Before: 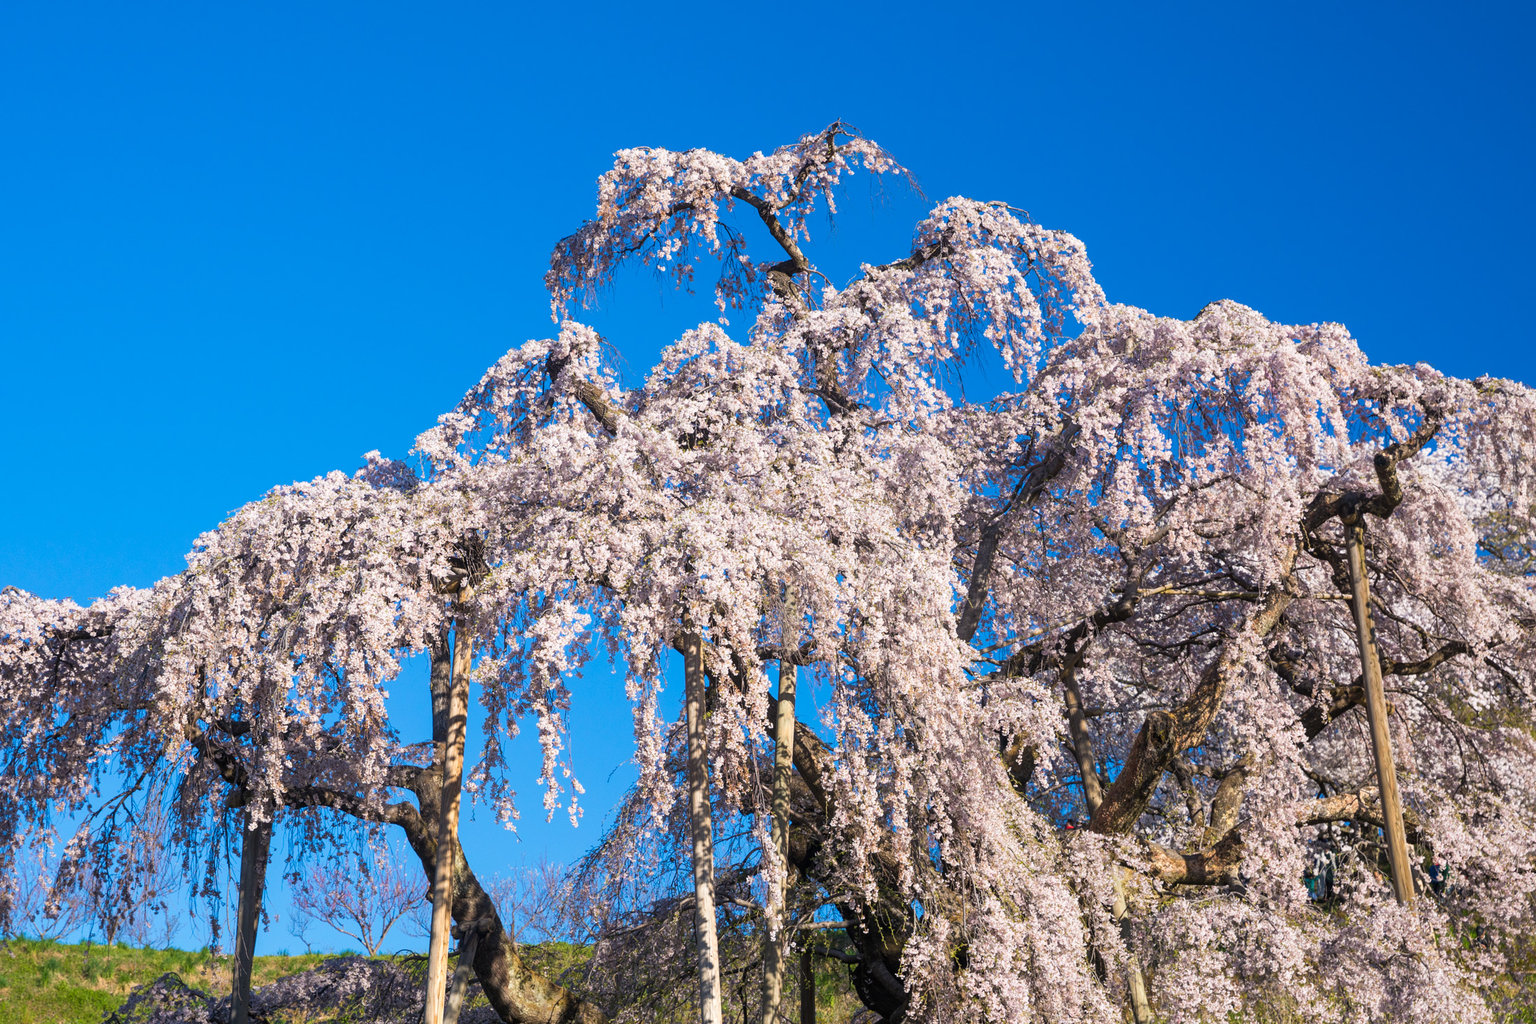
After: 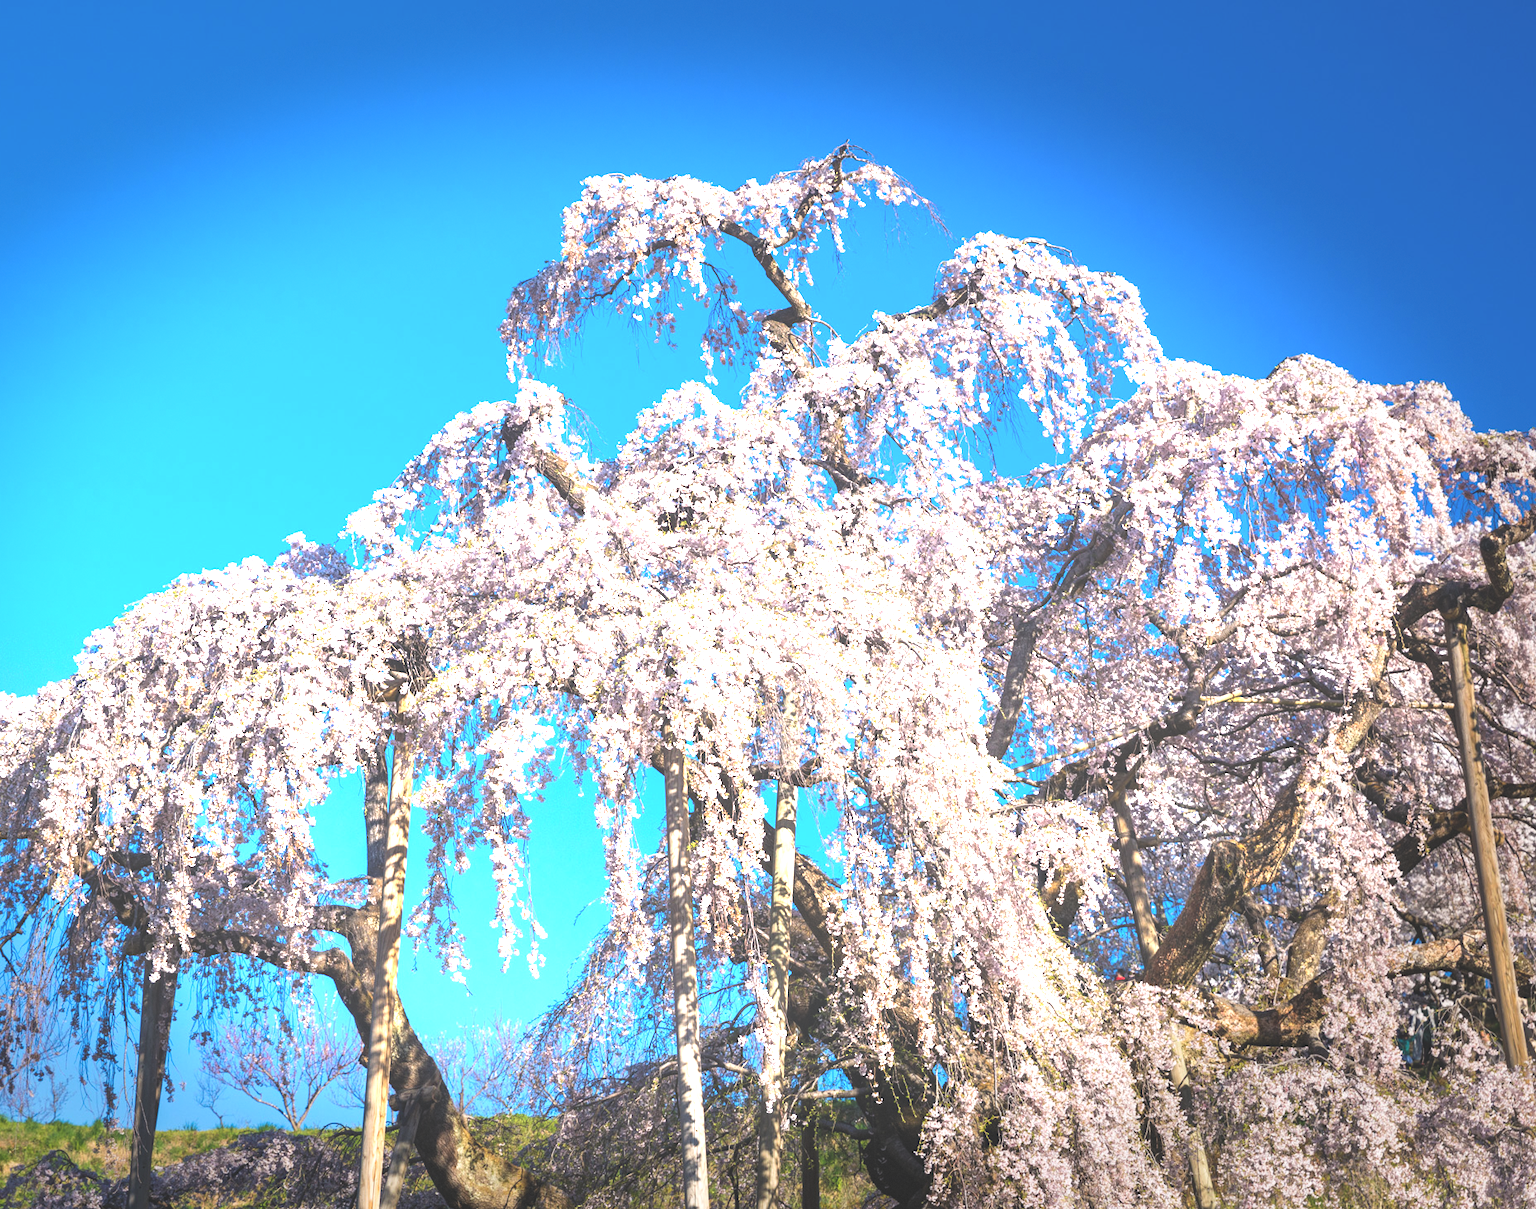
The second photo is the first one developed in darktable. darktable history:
vignetting: fall-off start 71.05%, brightness -0.609, saturation 0.003, center (-0.149, 0.018), width/height ratio 1.333, dithering 8-bit output
exposure: black level correction -0.024, exposure 1.396 EV, compensate exposure bias true, compensate highlight preservation false
crop: left 7.974%, right 7.417%
